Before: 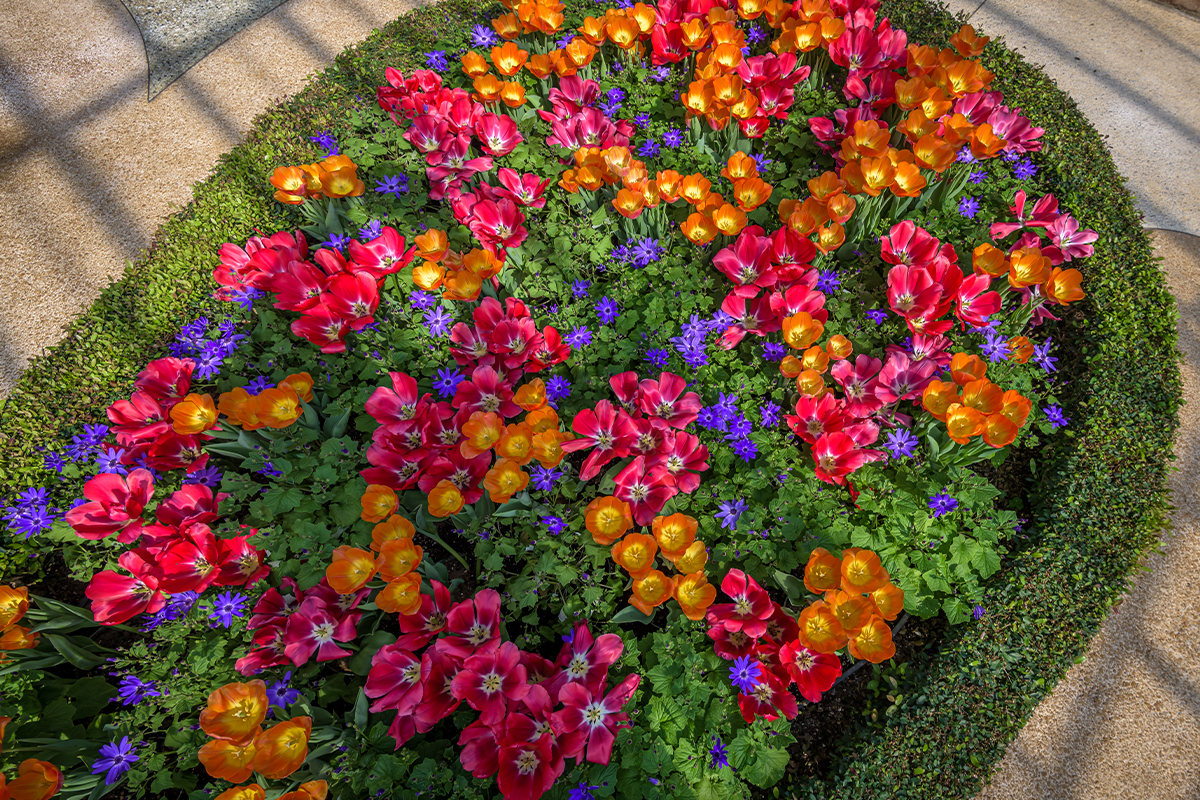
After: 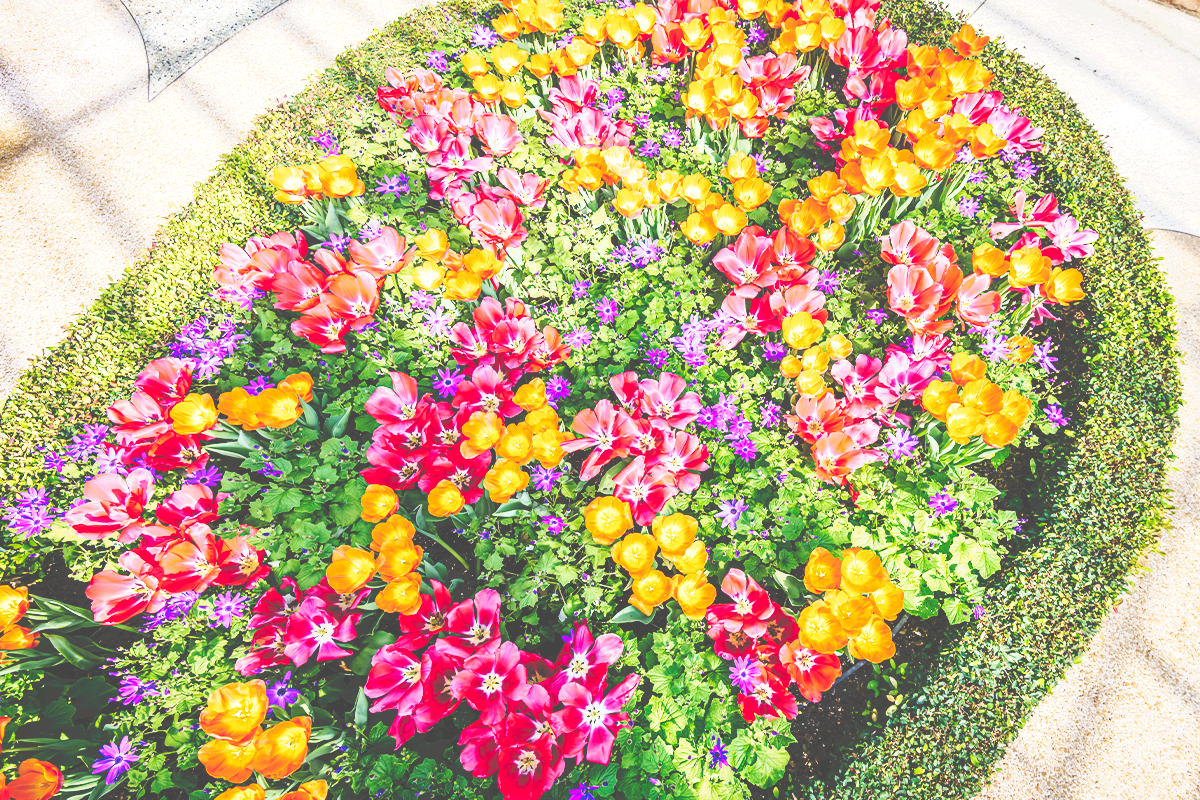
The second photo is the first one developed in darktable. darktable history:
exposure: black level correction 0, exposure 1.125 EV, compensate exposure bias true, compensate highlight preservation false
tone curve: curves: ch0 [(0, 0) (0.003, 0.279) (0.011, 0.287) (0.025, 0.295) (0.044, 0.304) (0.069, 0.316) (0.1, 0.319) (0.136, 0.316) (0.177, 0.32) (0.224, 0.359) (0.277, 0.421) (0.335, 0.511) (0.399, 0.639) (0.468, 0.734) (0.543, 0.827) (0.623, 0.89) (0.709, 0.944) (0.801, 0.965) (0.898, 0.968) (1, 1)], preserve colors none
